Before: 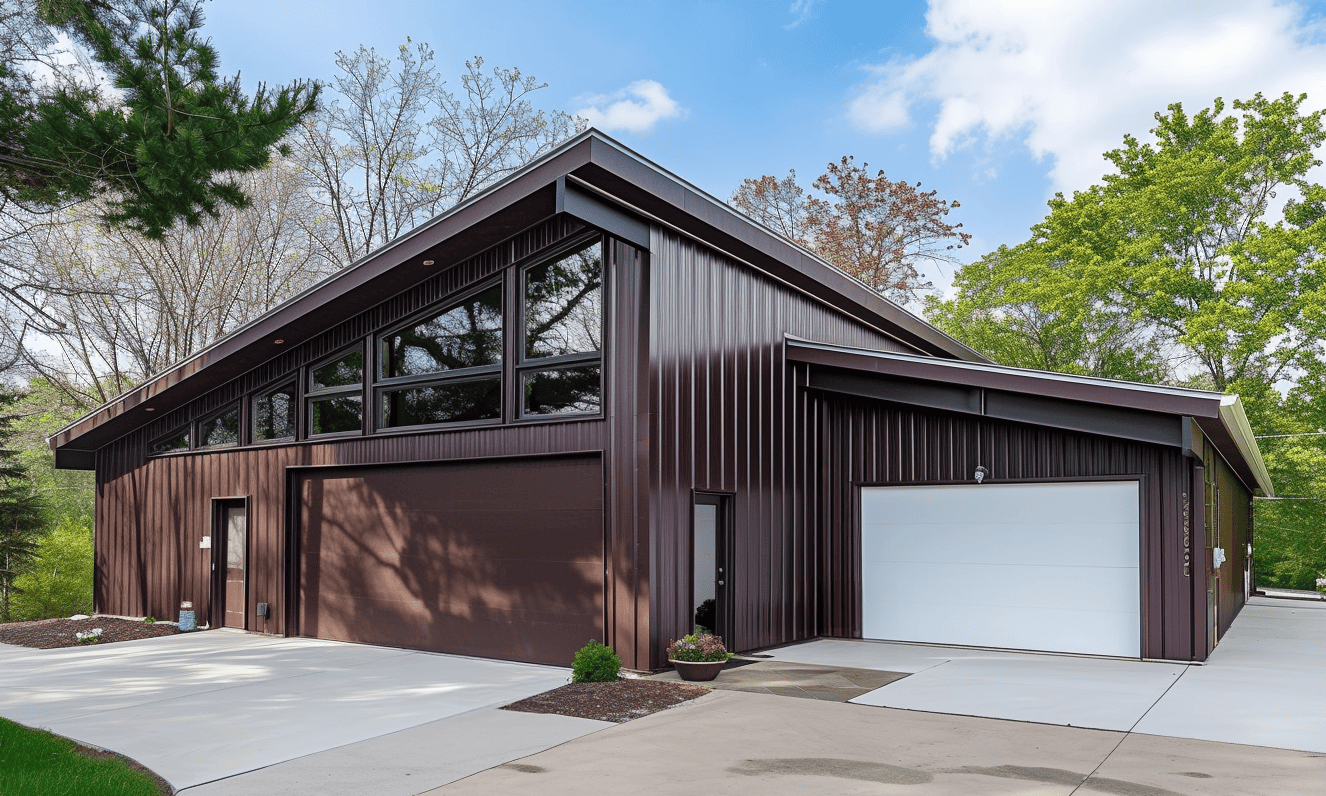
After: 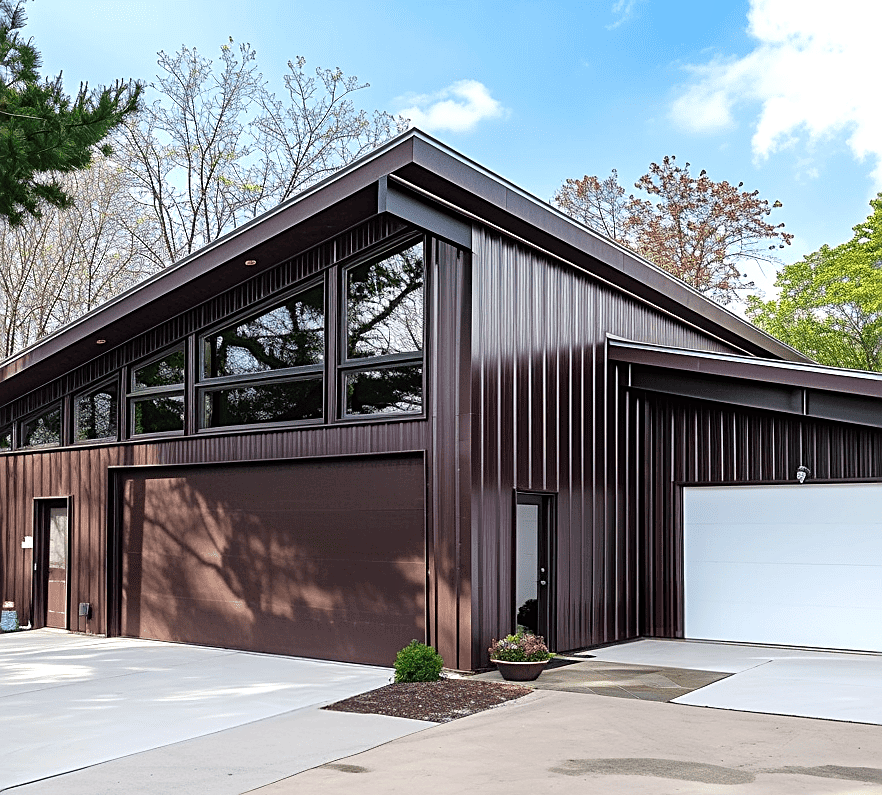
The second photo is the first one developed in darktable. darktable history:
sharpen: amount 0.492
tone equalizer: -8 EV -0.391 EV, -7 EV -0.42 EV, -6 EV -0.308 EV, -5 EV -0.248 EV, -3 EV 0.198 EV, -2 EV 0.32 EV, -1 EV 0.376 EV, +0 EV 0.417 EV
crop and rotate: left 13.468%, right 19.957%
